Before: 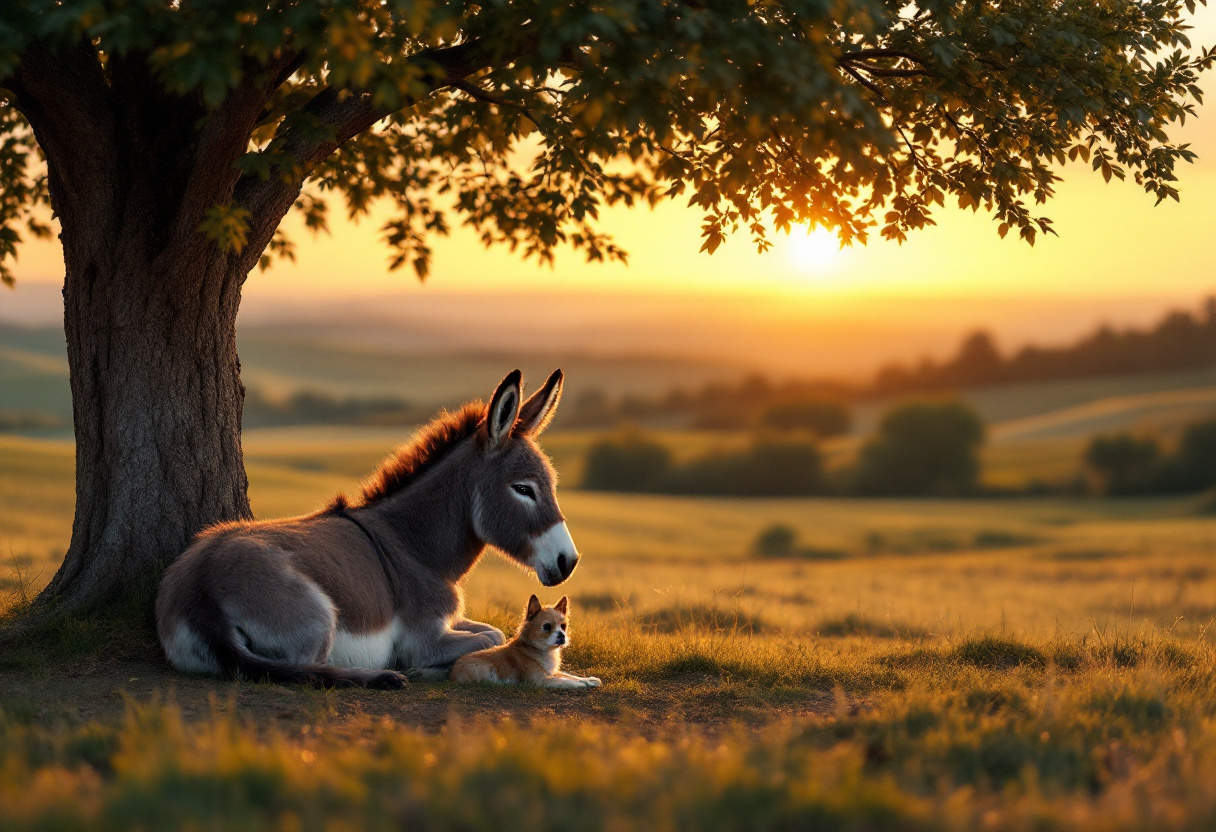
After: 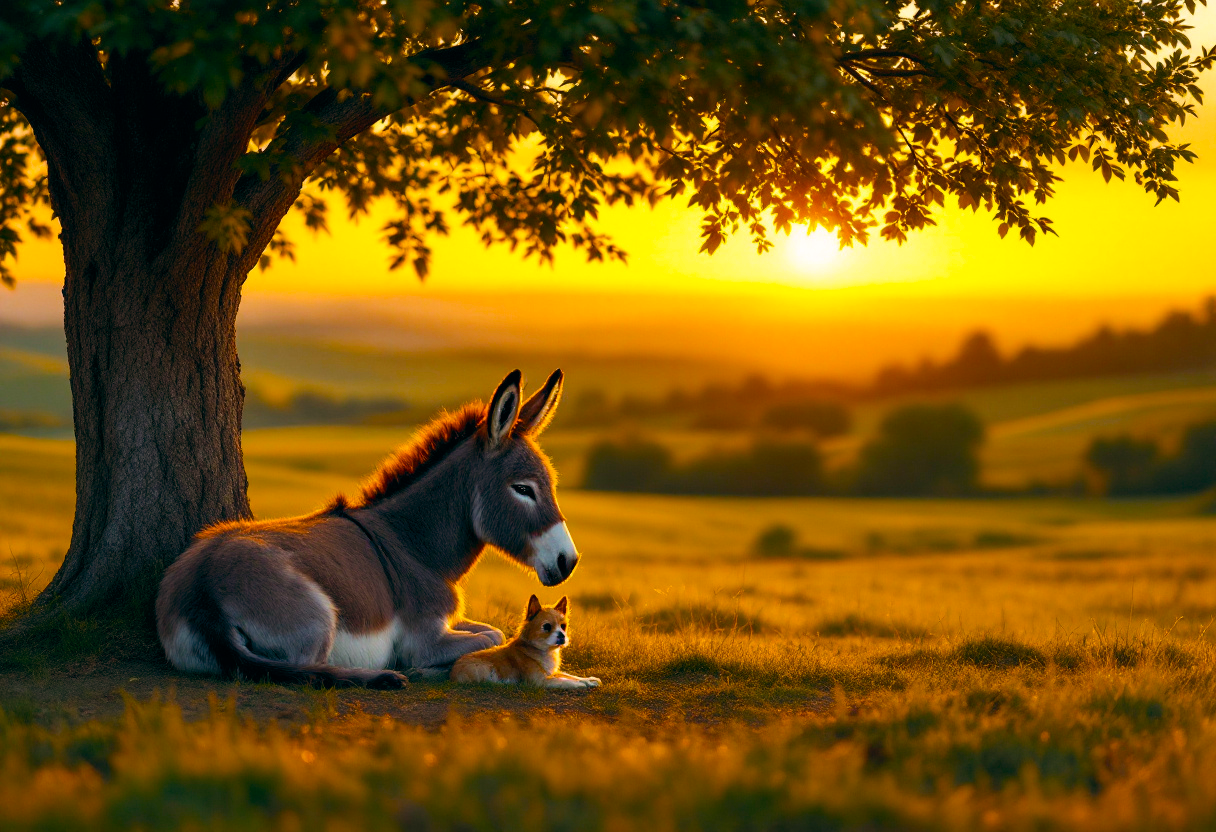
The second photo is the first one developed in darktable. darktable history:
color balance rgb: linear chroma grading › global chroma 23.15%, perceptual saturation grading › global saturation 28.7%, perceptual saturation grading › mid-tones 12.04%, perceptual saturation grading › shadows 10.19%, global vibrance 22.22%
color balance: lift [1, 0.998, 1.001, 1.002], gamma [1, 1.02, 1, 0.98], gain [1, 1.02, 1.003, 0.98]
